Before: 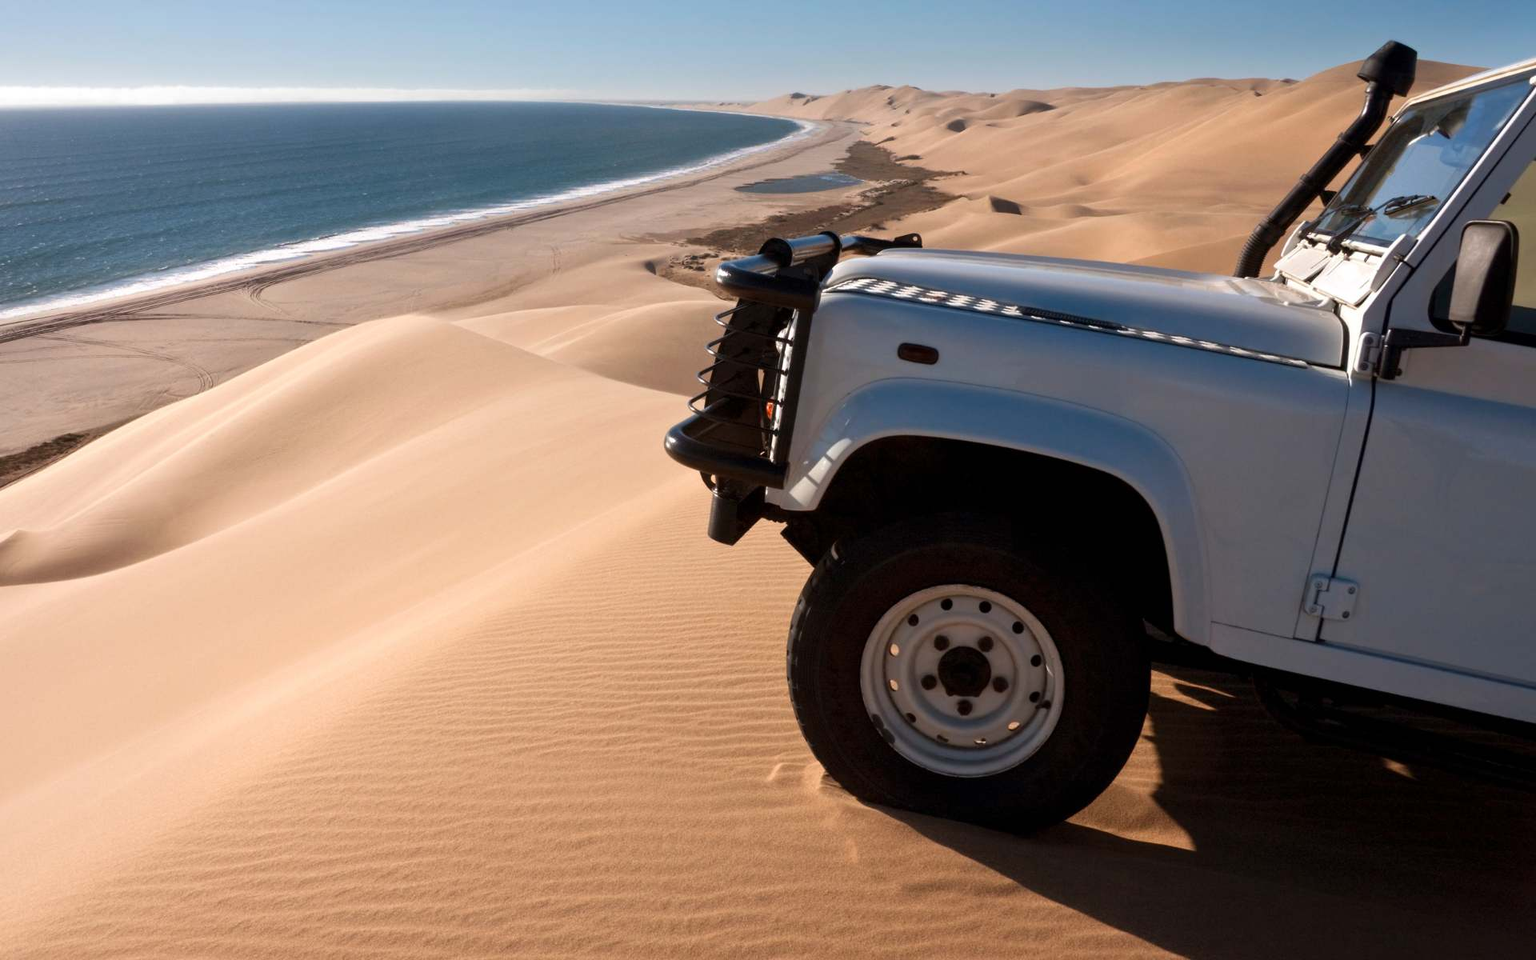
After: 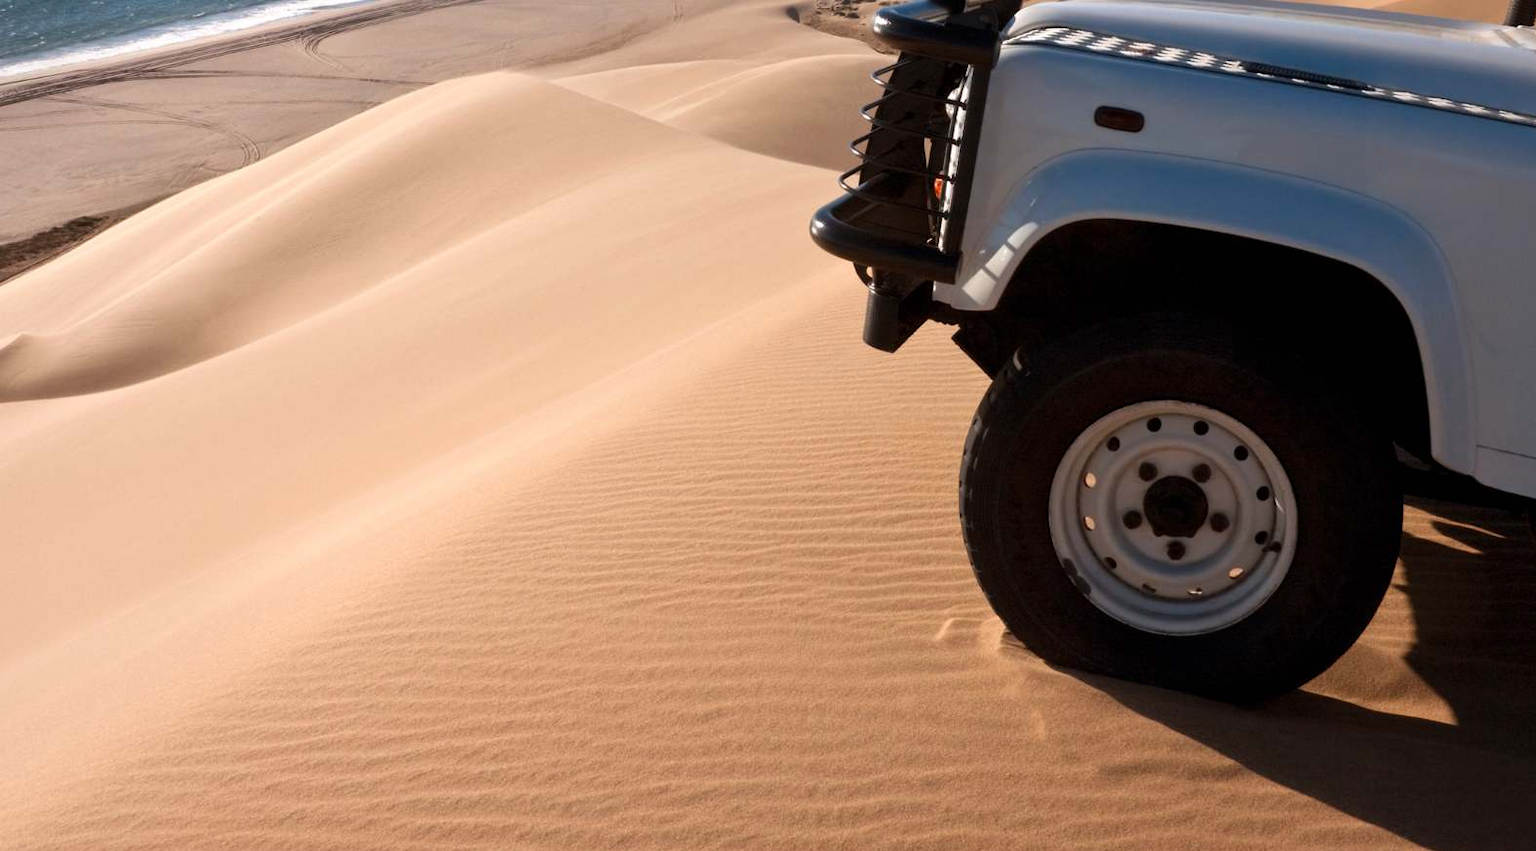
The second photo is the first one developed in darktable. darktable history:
crop: top 26.701%, right 17.968%
